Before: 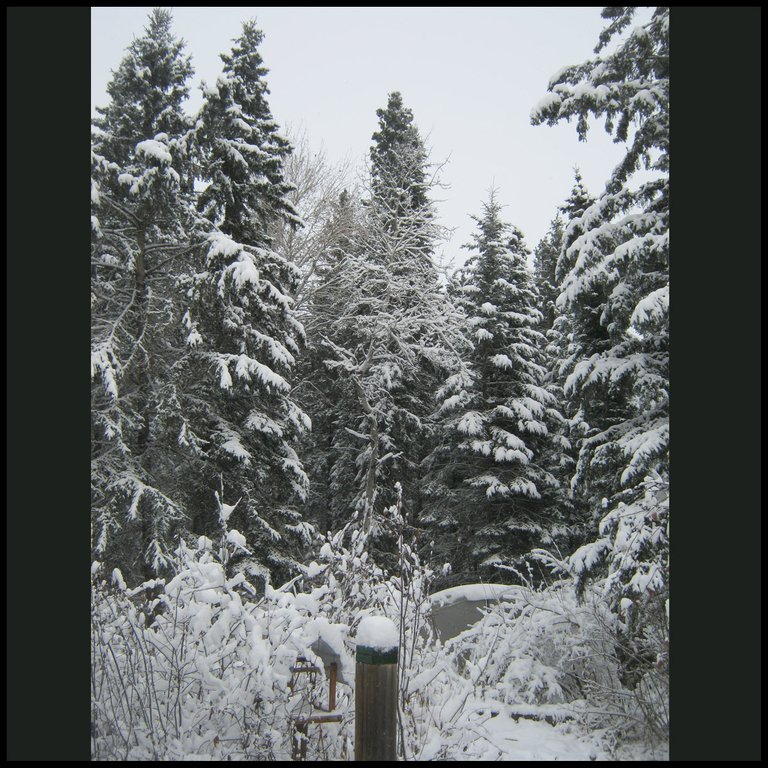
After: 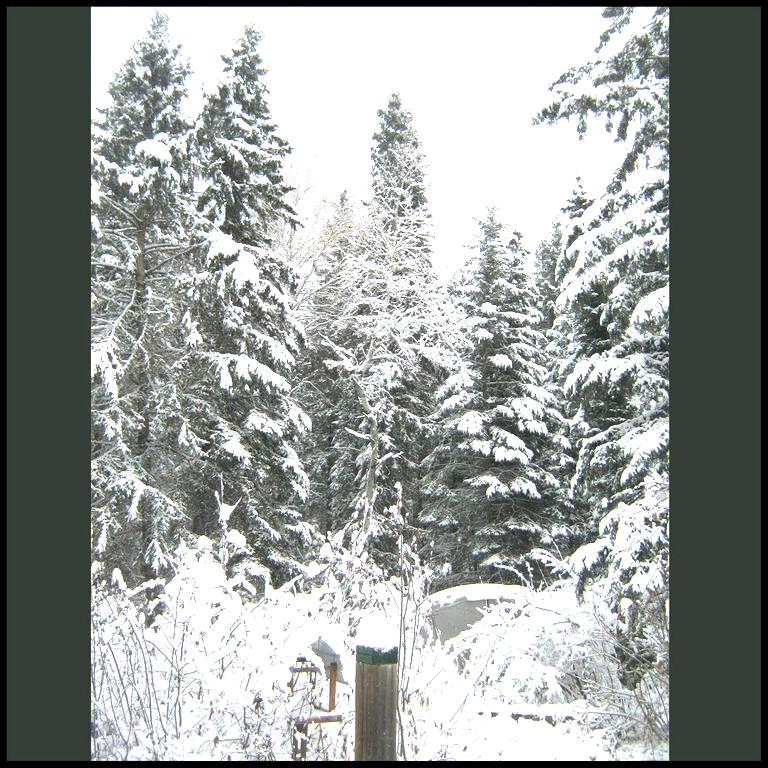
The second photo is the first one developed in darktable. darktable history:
exposure: black level correction 0.001, exposure 1.73 EV, compensate highlight preservation false
tone equalizer: on, module defaults
